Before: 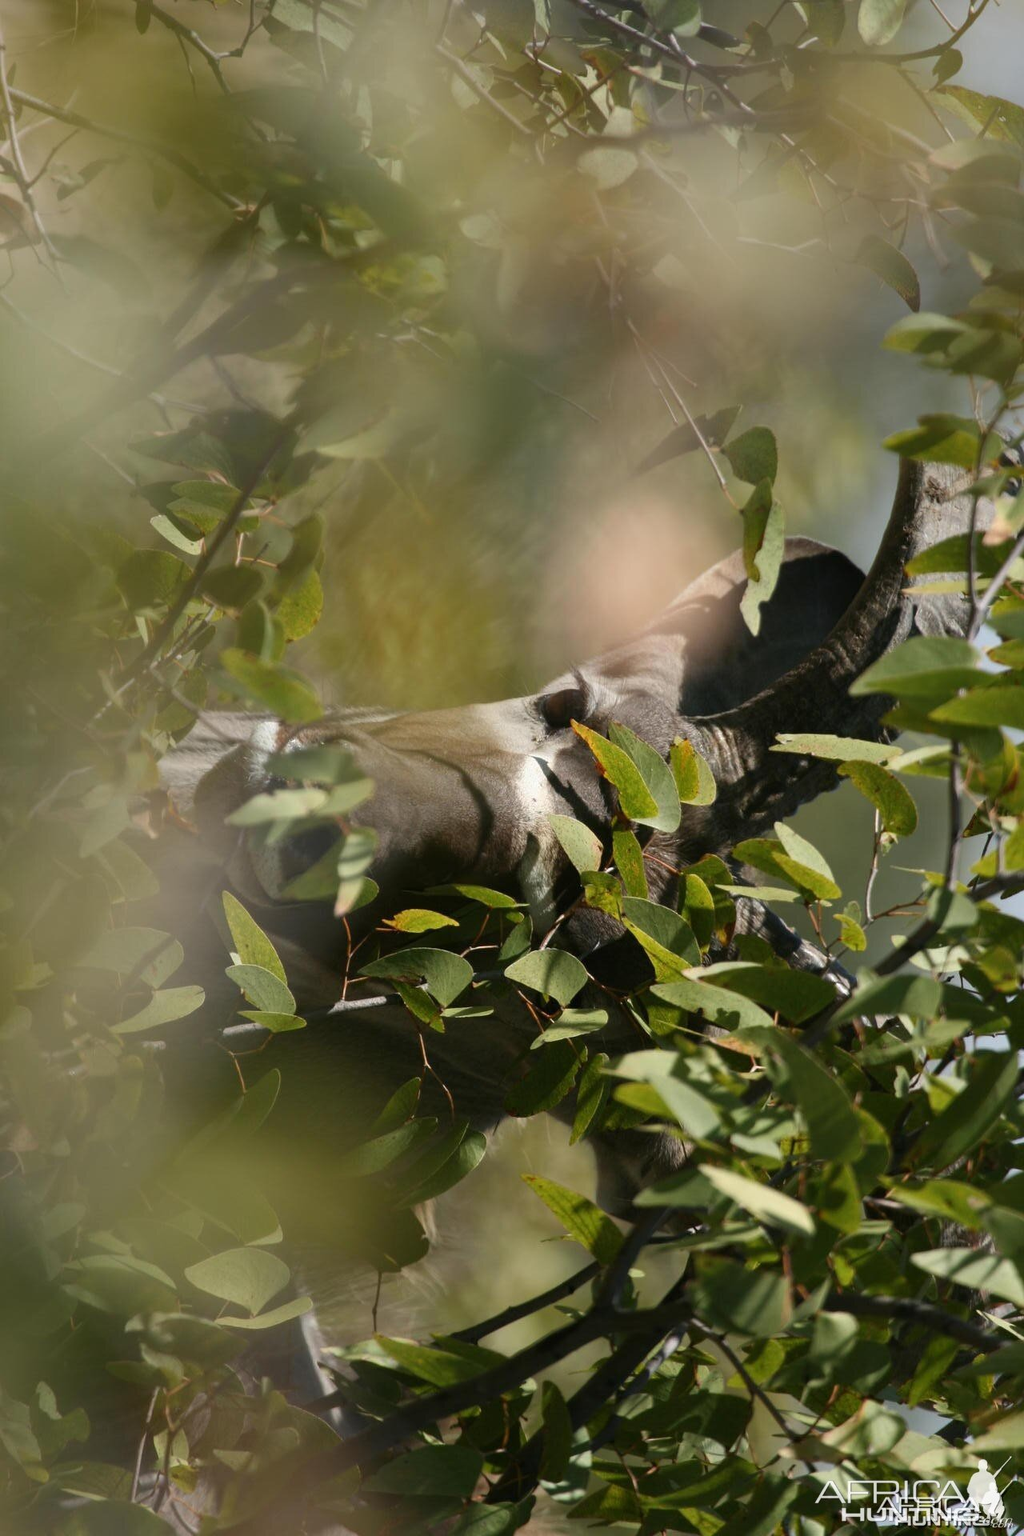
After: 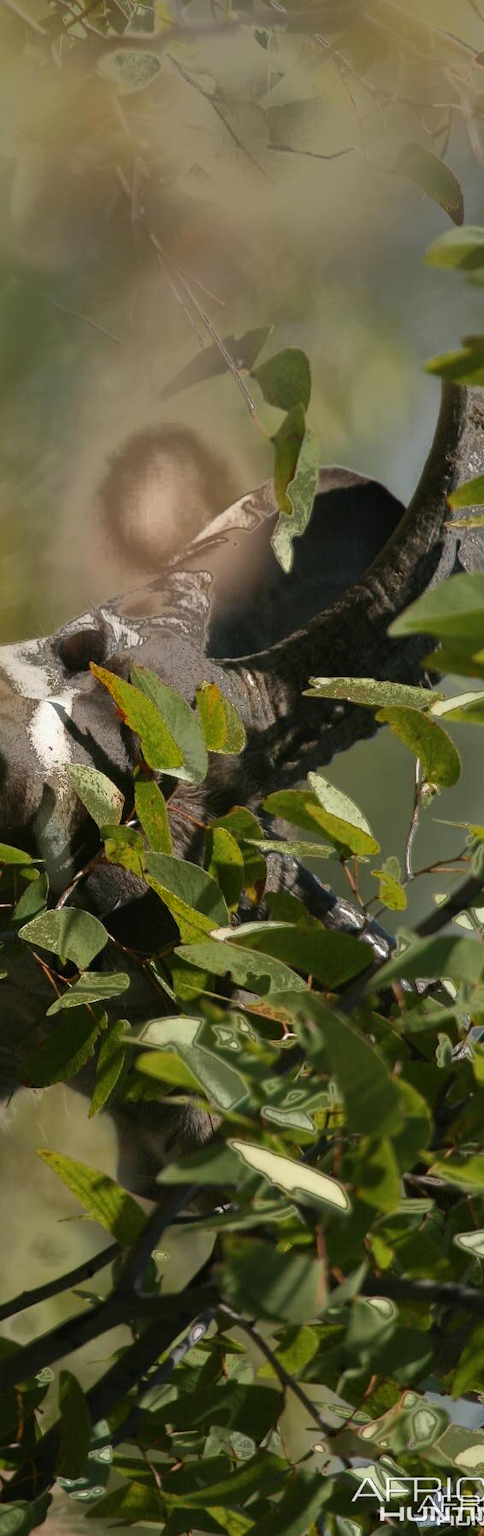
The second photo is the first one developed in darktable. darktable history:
crop: left 47.628%, top 6.643%, right 7.874%
fill light: exposure -0.73 EV, center 0.69, width 2.2
